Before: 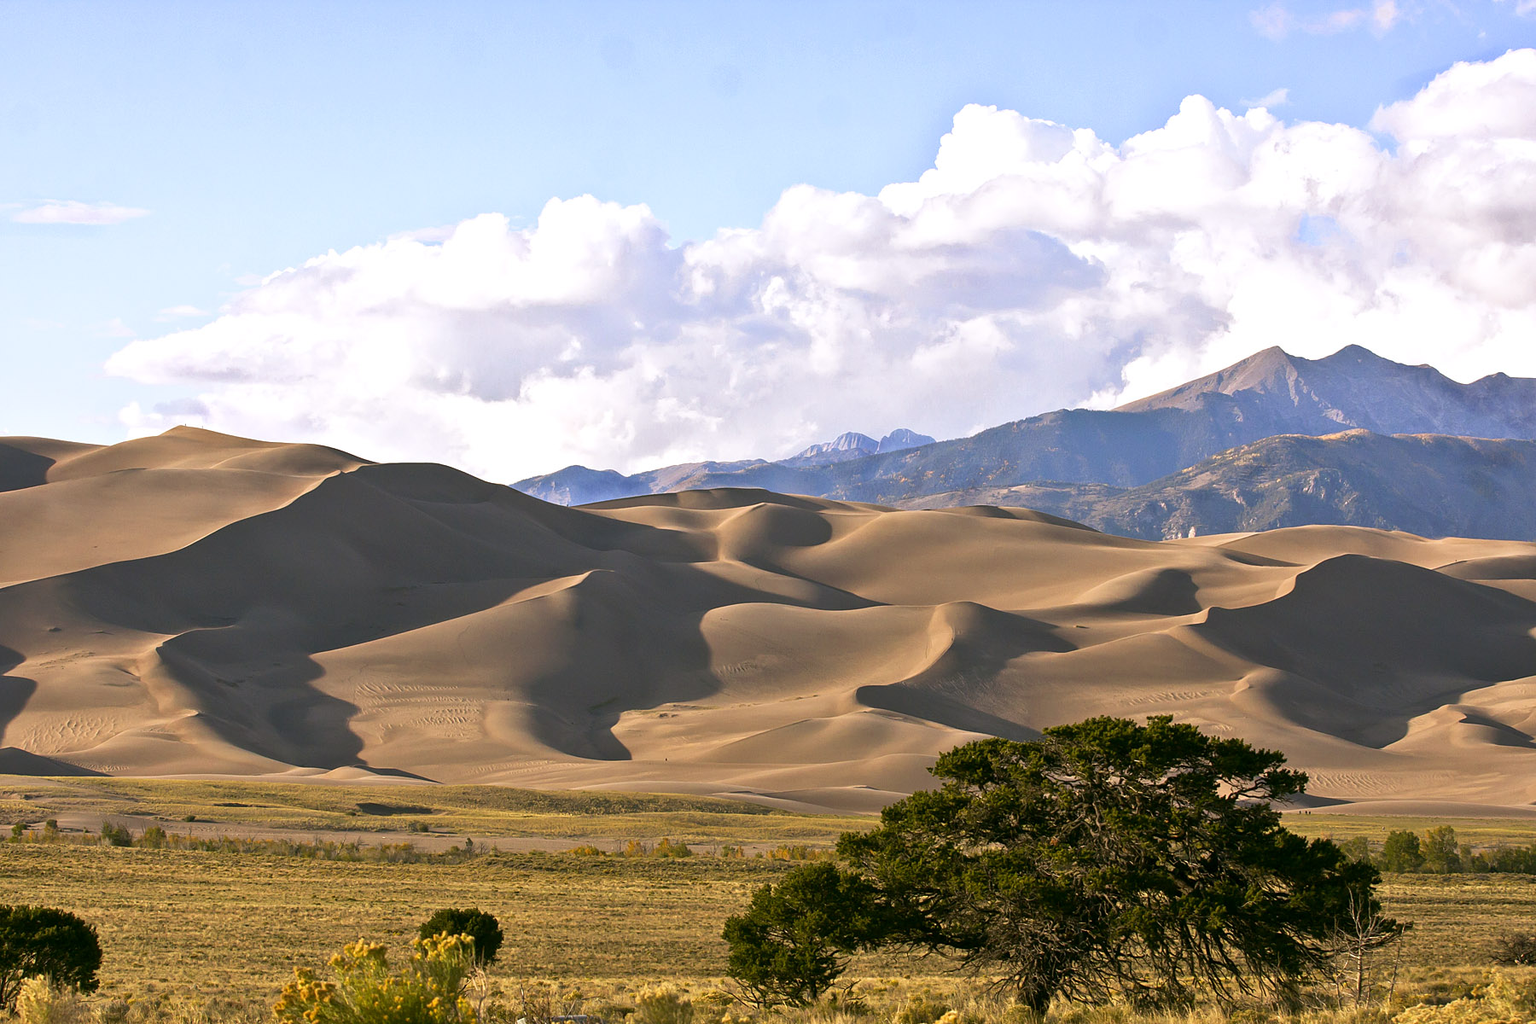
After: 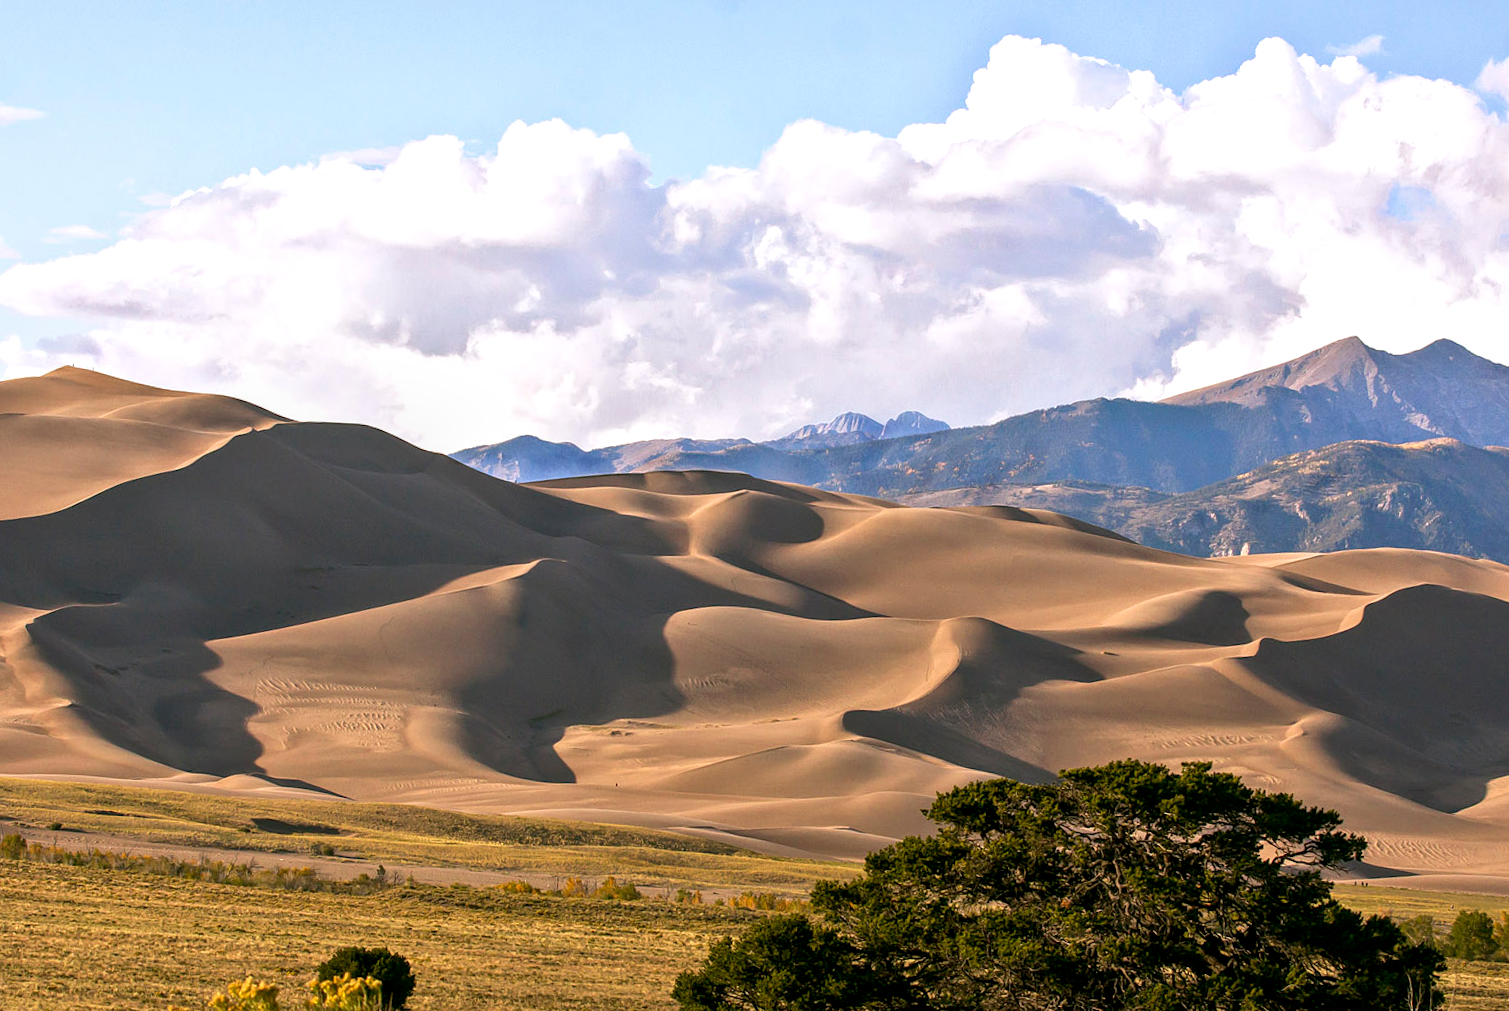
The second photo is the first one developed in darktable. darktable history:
crop and rotate: angle -2.83°, left 5.311%, top 5.229%, right 4.715%, bottom 4.337%
local contrast: on, module defaults
